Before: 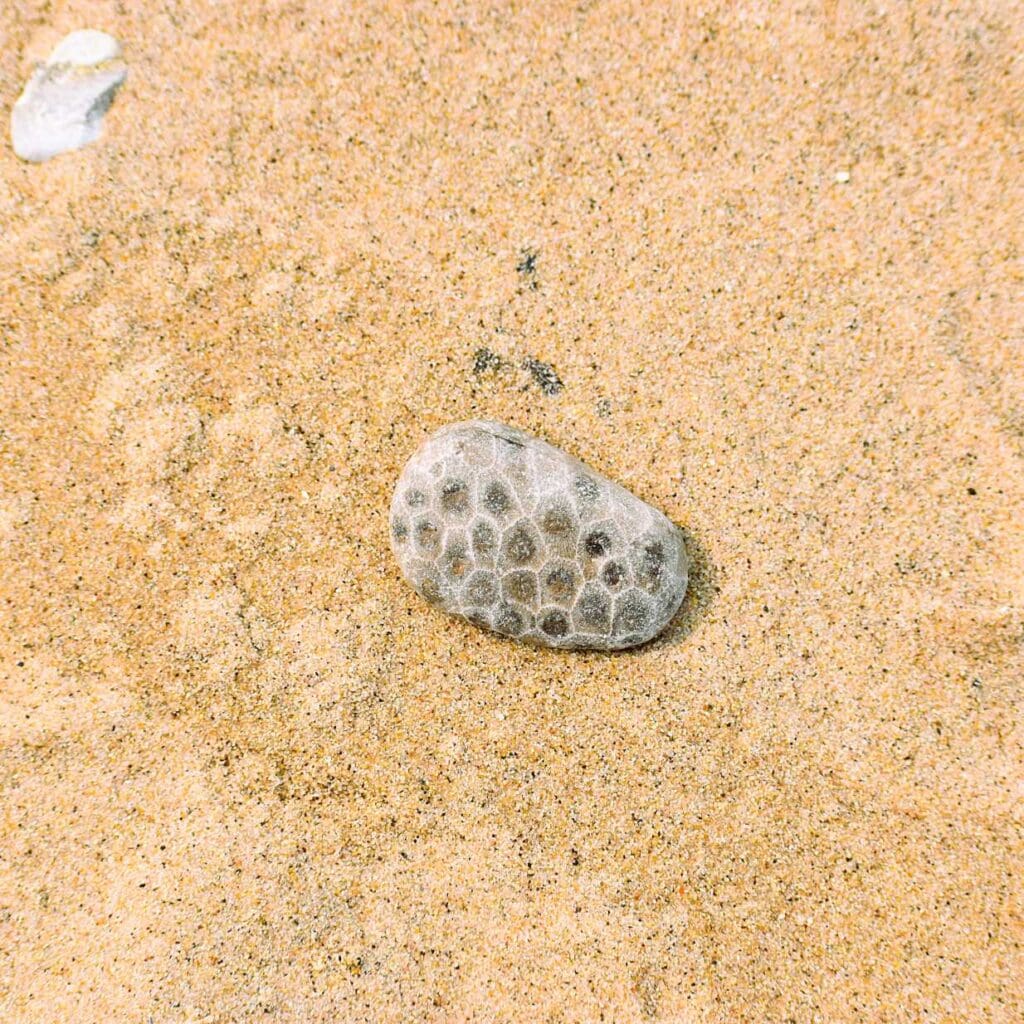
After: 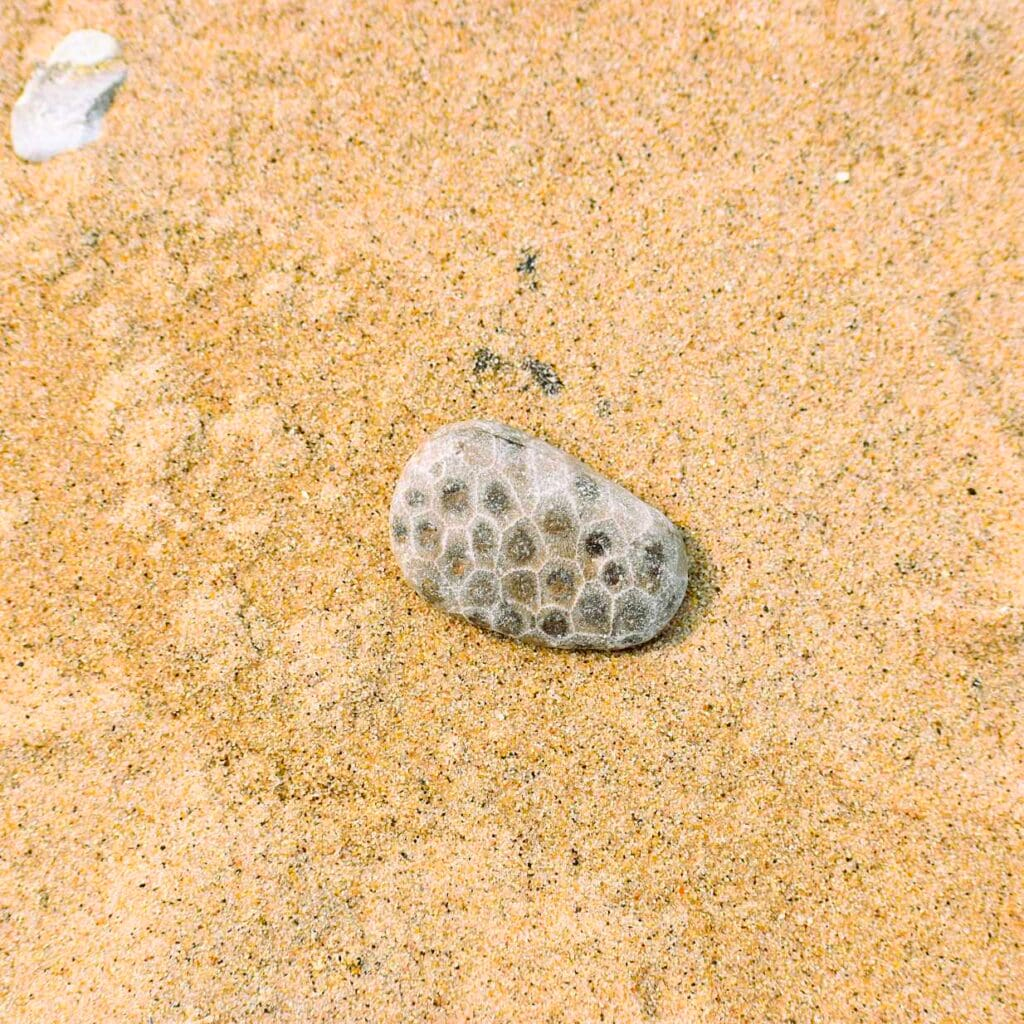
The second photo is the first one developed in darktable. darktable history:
color correction: highlights b* -0.024, saturation 1.15
